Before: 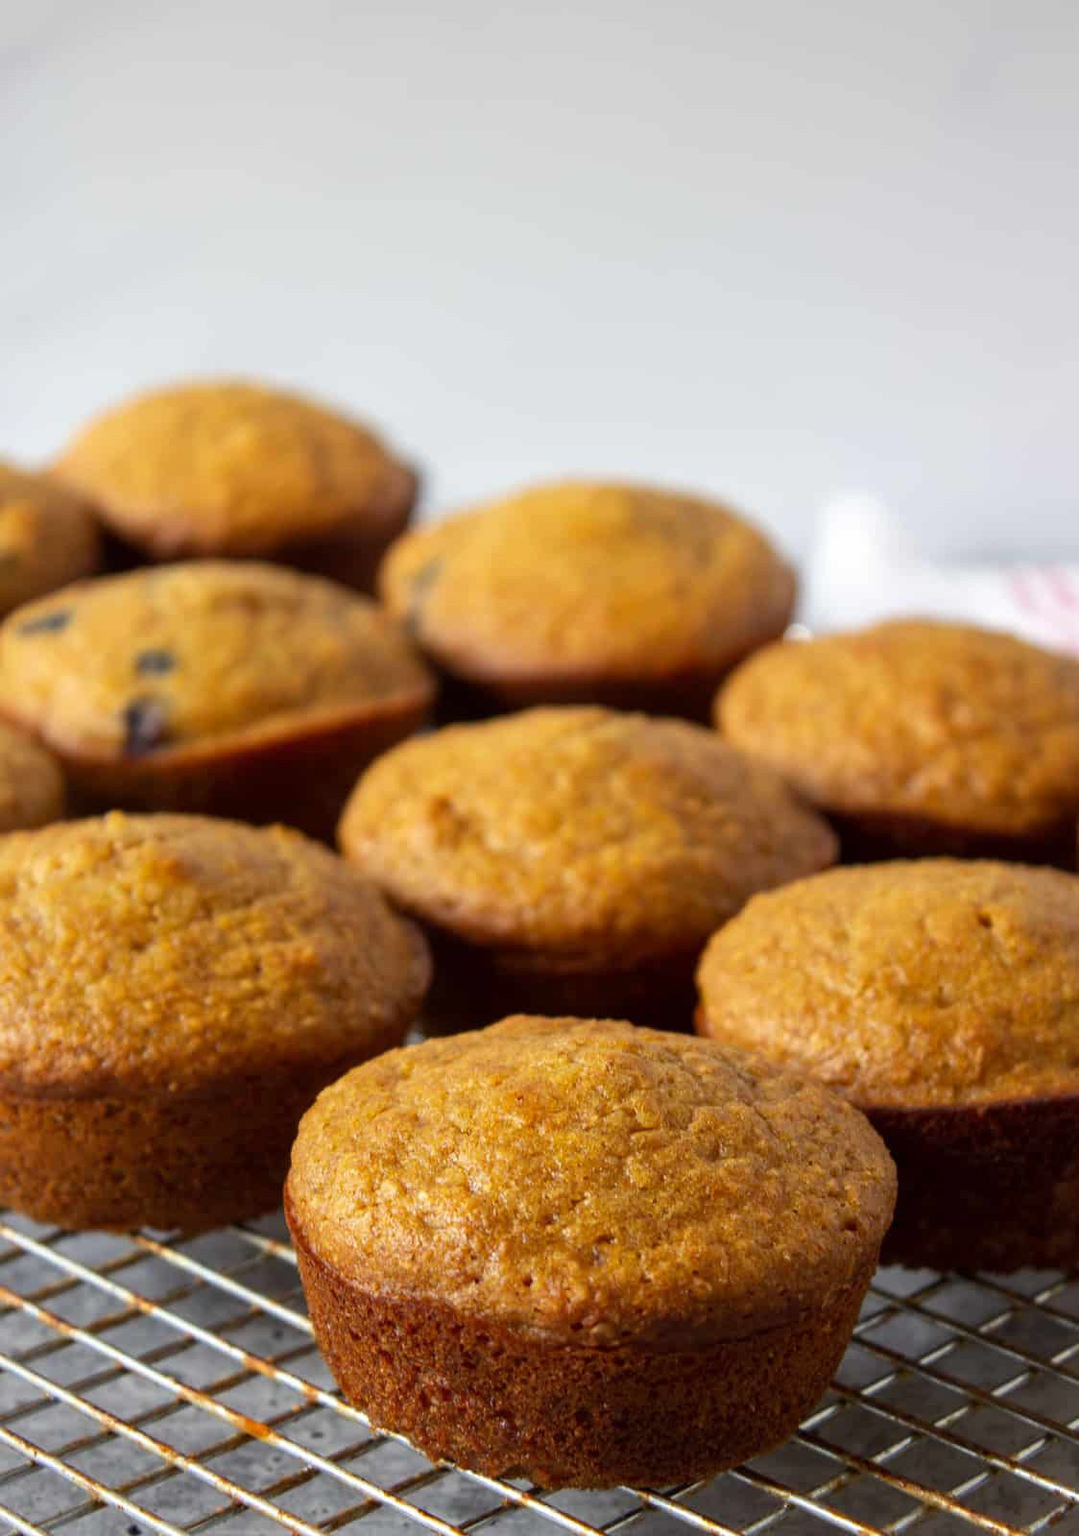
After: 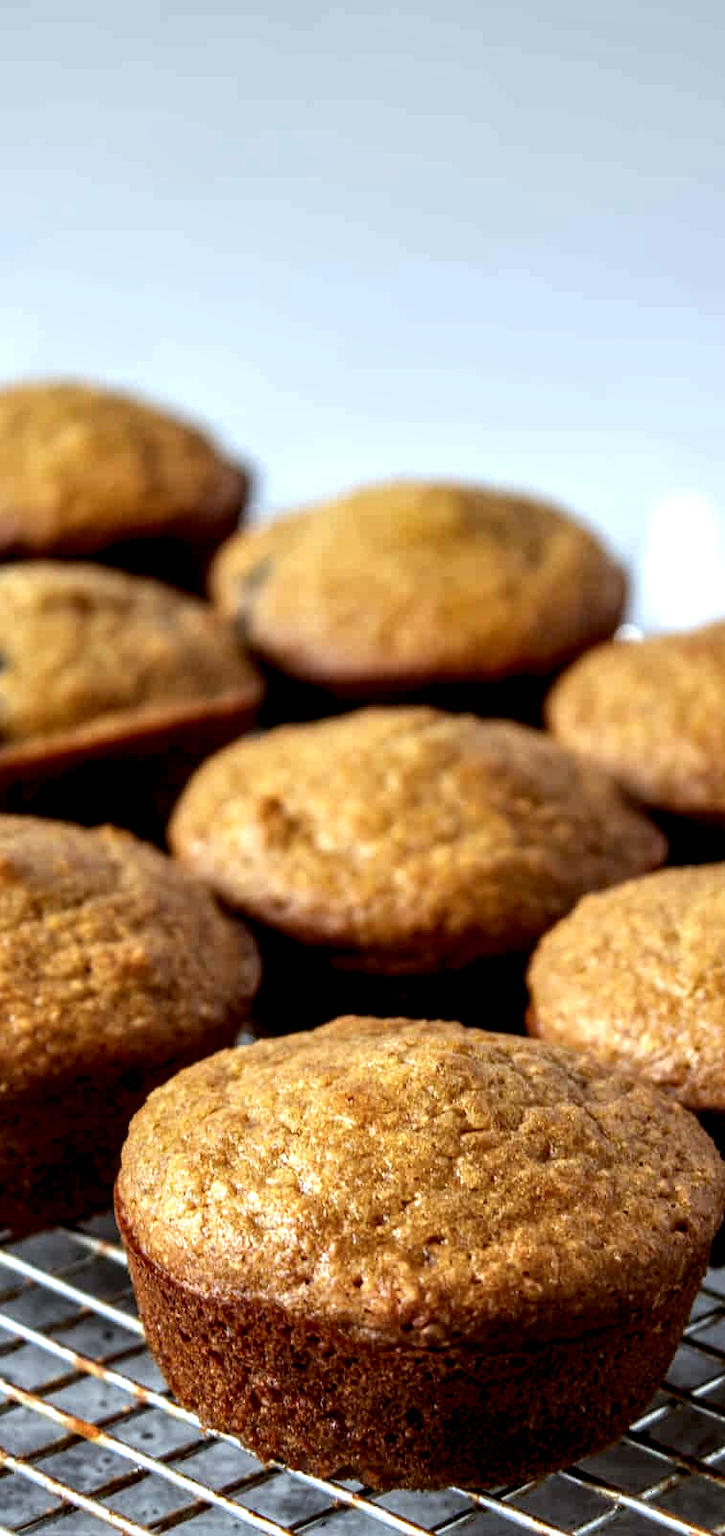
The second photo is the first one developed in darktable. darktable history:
local contrast: highlights 81%, shadows 58%, detail 175%, midtone range 0.607
color correction: highlights a* -4.04, highlights b* -10.86
crop and rotate: left 15.794%, right 16.952%
